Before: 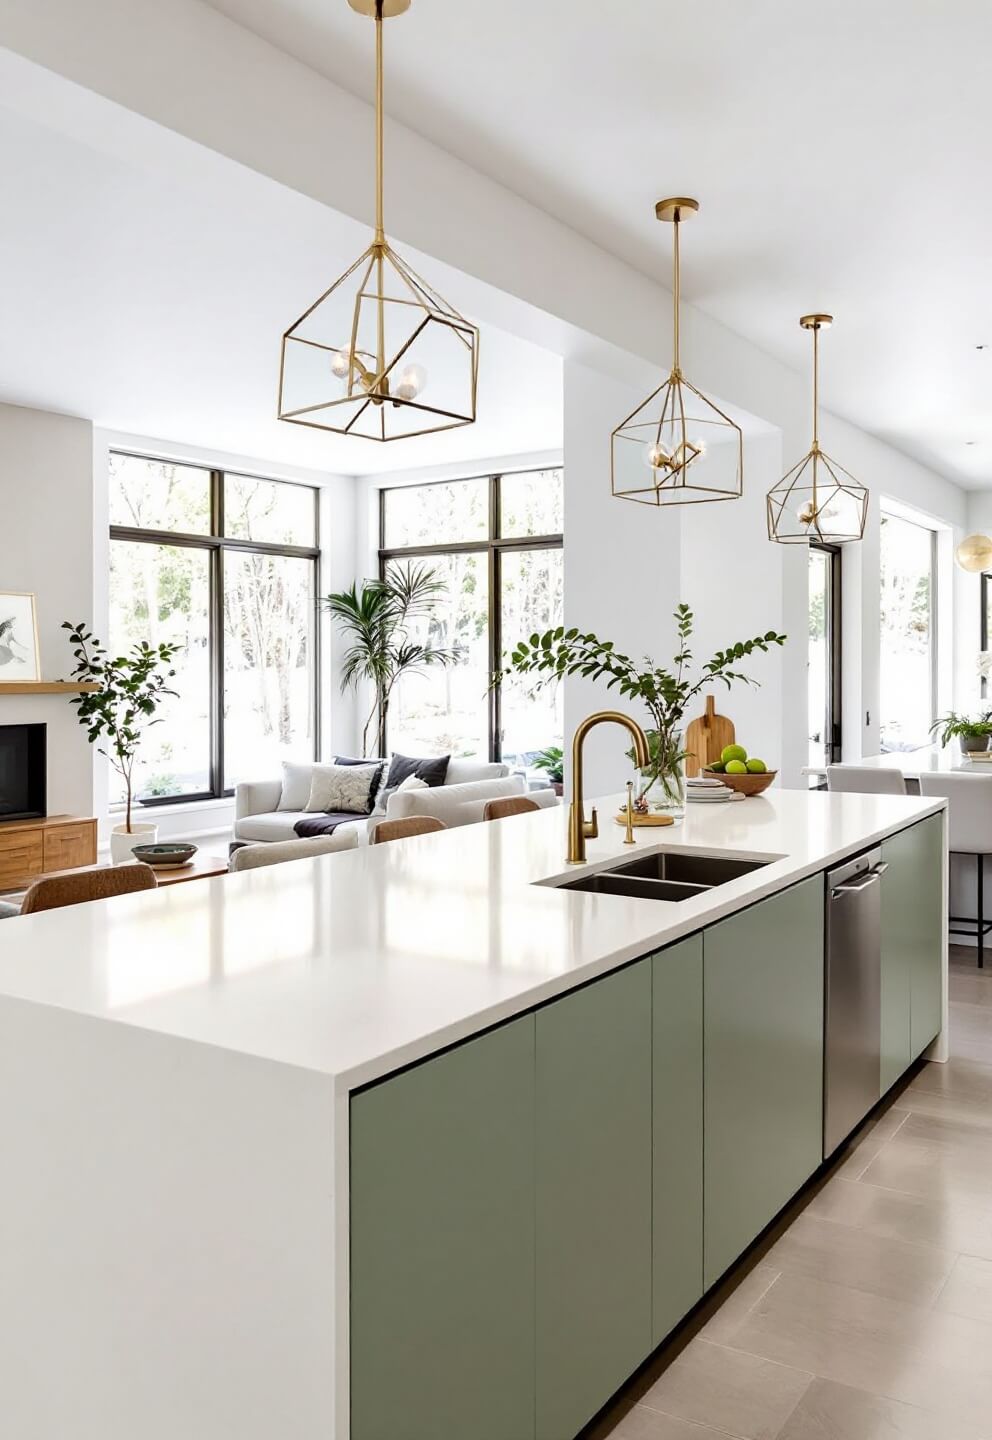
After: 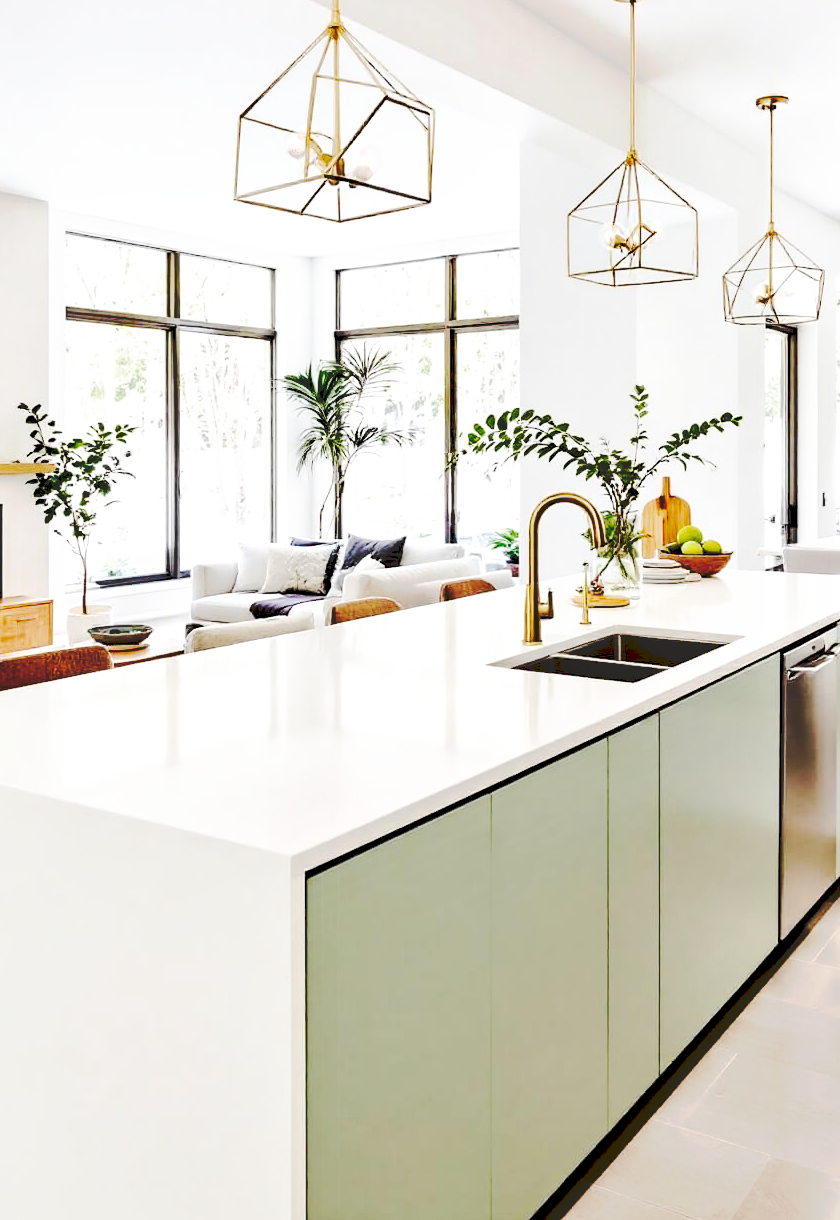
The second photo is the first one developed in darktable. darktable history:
tone curve: curves: ch0 [(0, 0) (0.003, 0.145) (0.011, 0.148) (0.025, 0.15) (0.044, 0.159) (0.069, 0.16) (0.1, 0.164) (0.136, 0.182) (0.177, 0.213) (0.224, 0.247) (0.277, 0.298) (0.335, 0.37) (0.399, 0.456) (0.468, 0.552) (0.543, 0.641) (0.623, 0.713) (0.709, 0.768) (0.801, 0.825) (0.898, 0.868) (1, 1)], preserve colors none
base curve: curves: ch0 [(0, 0) (0.028, 0.03) (0.105, 0.232) (0.387, 0.748) (0.754, 0.968) (1, 1)], preserve colors none
crop and rotate: left 4.582%, top 15.246%, right 10.691%
contrast equalizer: octaves 7, y [[0.531, 0.548, 0.559, 0.557, 0.544, 0.527], [0.5 ×6], [0.5 ×6], [0 ×6], [0 ×6]]
velvia: on, module defaults
